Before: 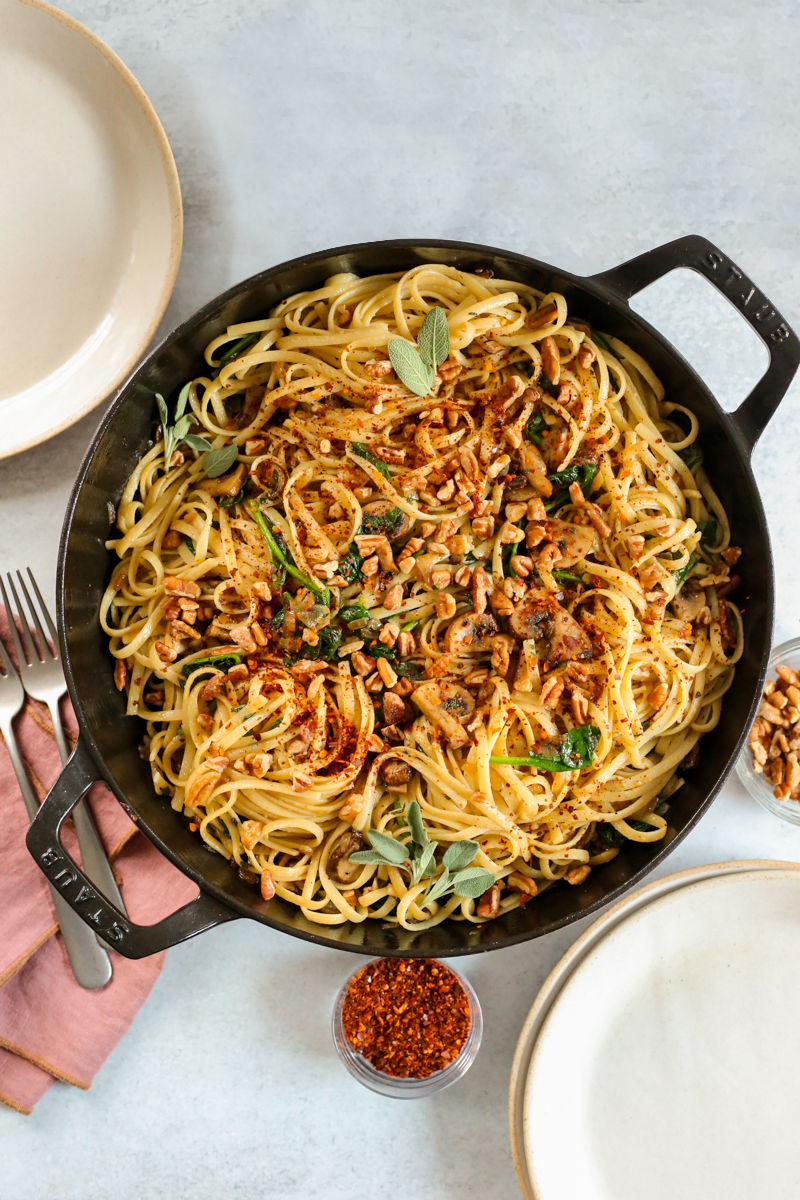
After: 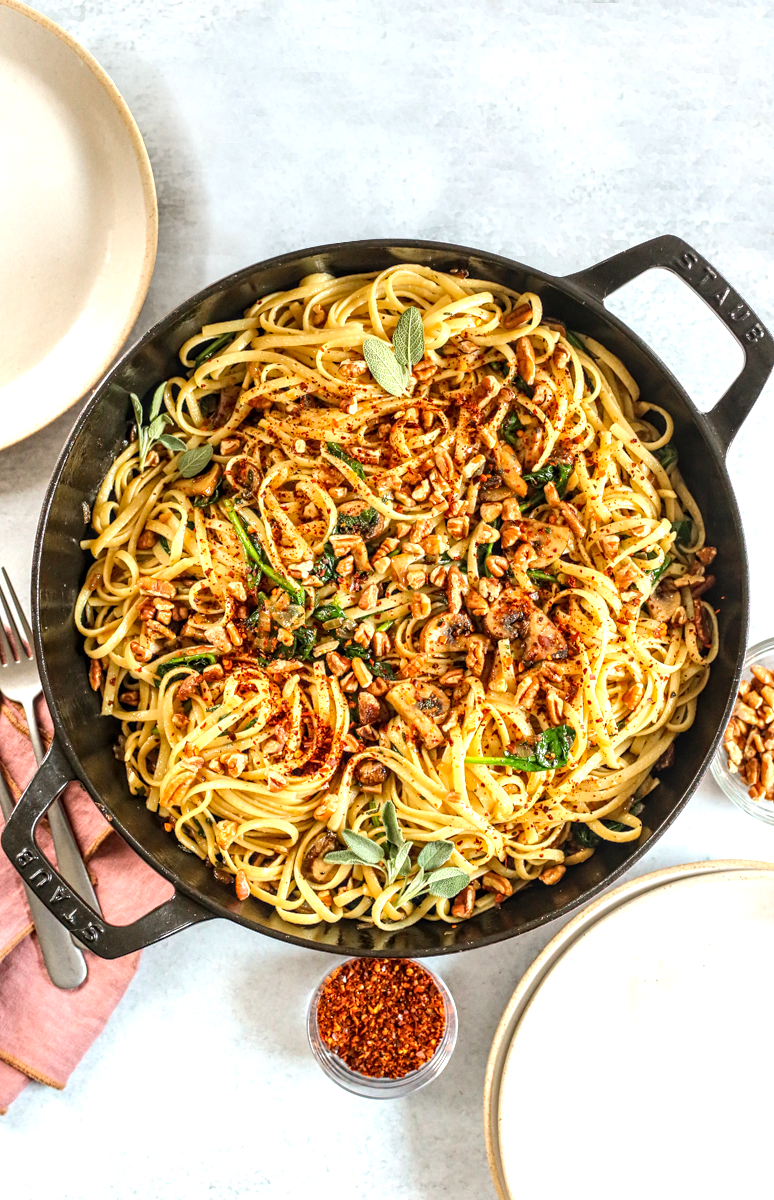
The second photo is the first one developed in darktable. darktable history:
crop and rotate: left 3.238%
contrast equalizer: y [[0.5, 0.5, 0.5, 0.512, 0.552, 0.62], [0.5 ×6], [0.5 ×4, 0.504, 0.553], [0 ×6], [0 ×6]]
local contrast: on, module defaults
exposure: exposure 0.6 EV, compensate highlight preservation false
